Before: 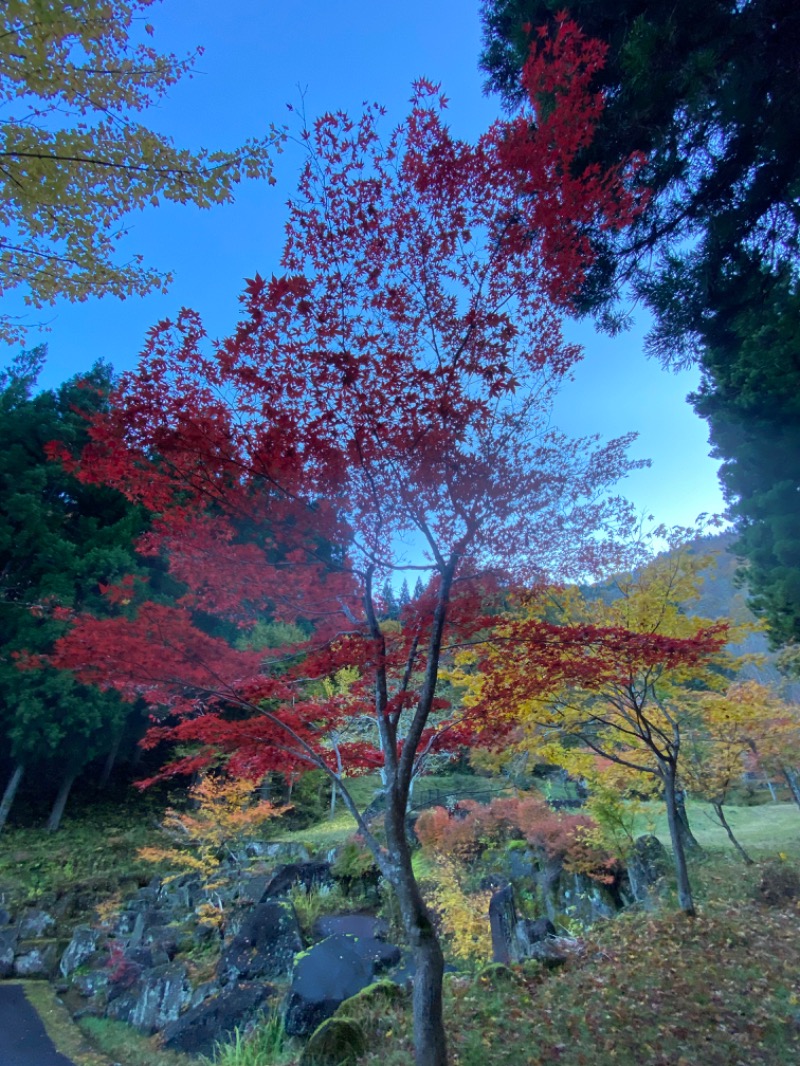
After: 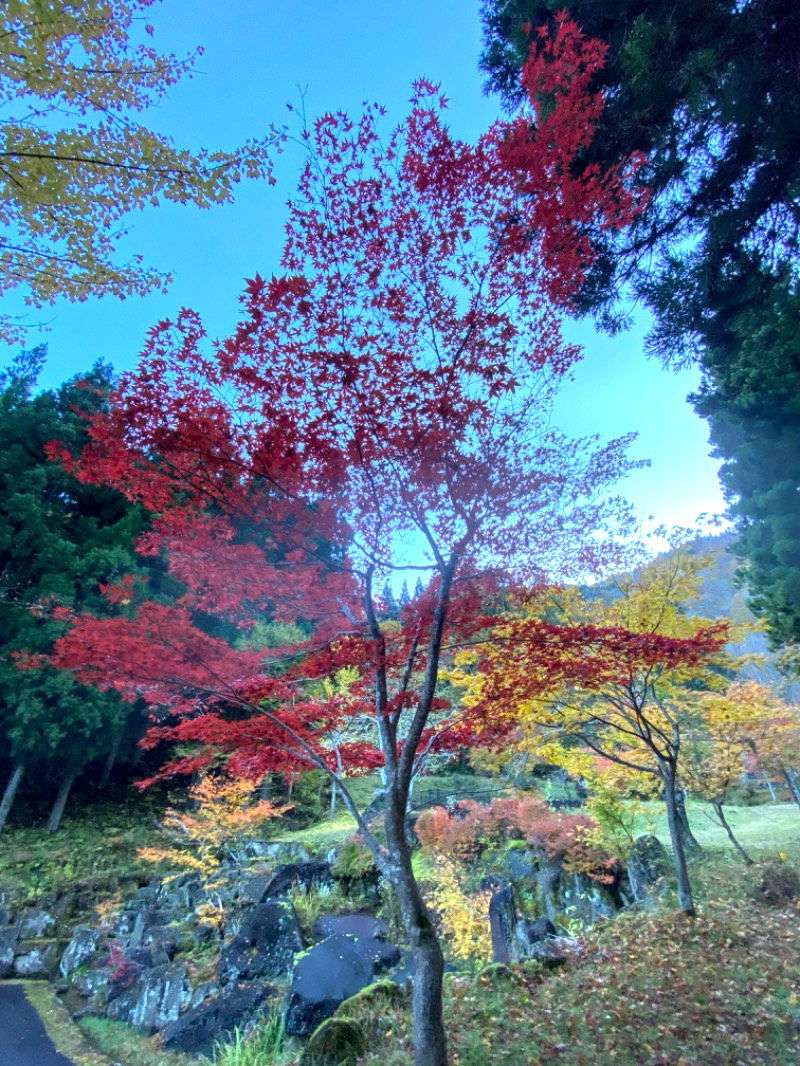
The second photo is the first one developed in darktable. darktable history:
local contrast: on, module defaults
exposure: exposure 0.785 EV, compensate highlight preservation false
